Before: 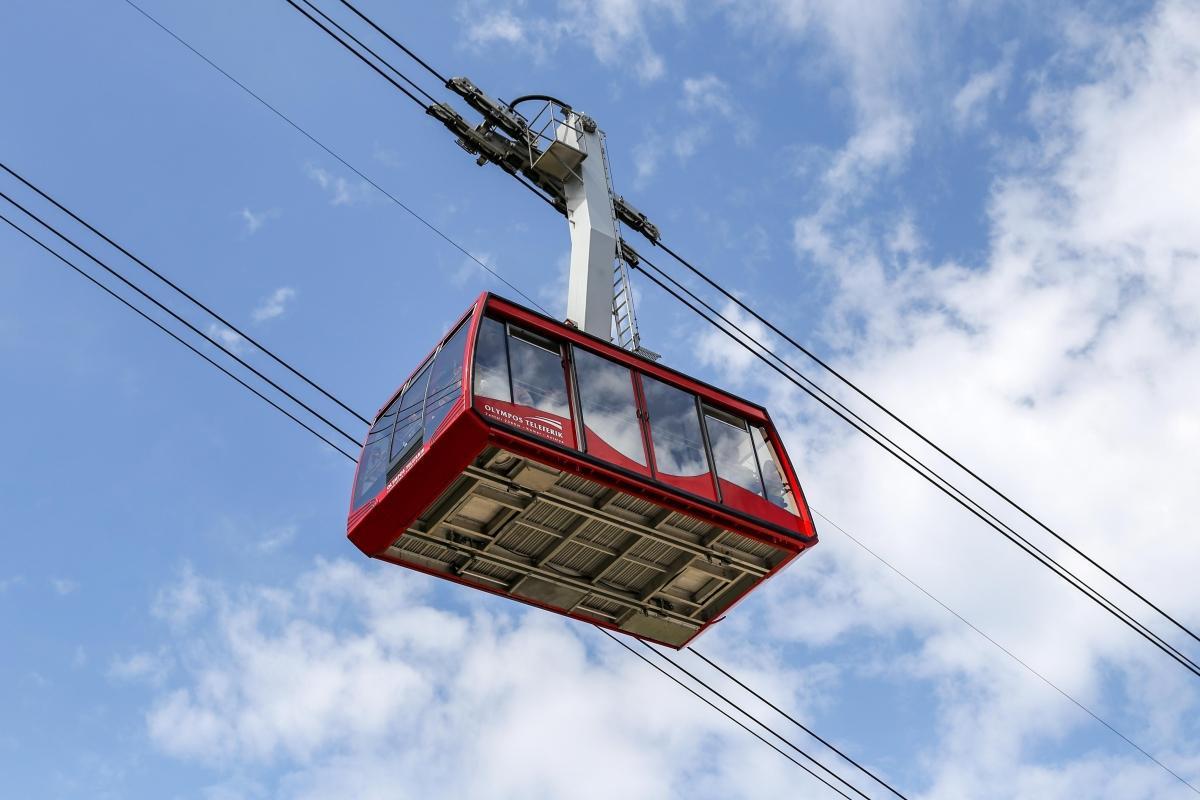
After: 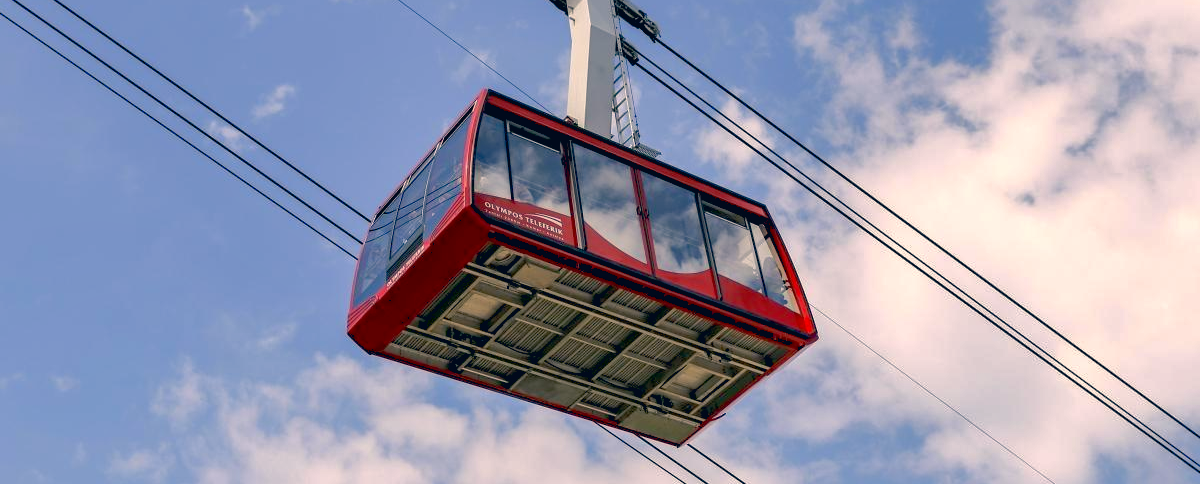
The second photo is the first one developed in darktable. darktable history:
exposure: black level correction 0.01, exposure 0.015 EV, compensate highlight preservation false
crop and rotate: top 25.416%, bottom 13.971%
color correction: highlights a* 10.35, highlights b* 14.16, shadows a* -9.83, shadows b* -15.02
shadows and highlights: highlights color adjustment 46.81%
